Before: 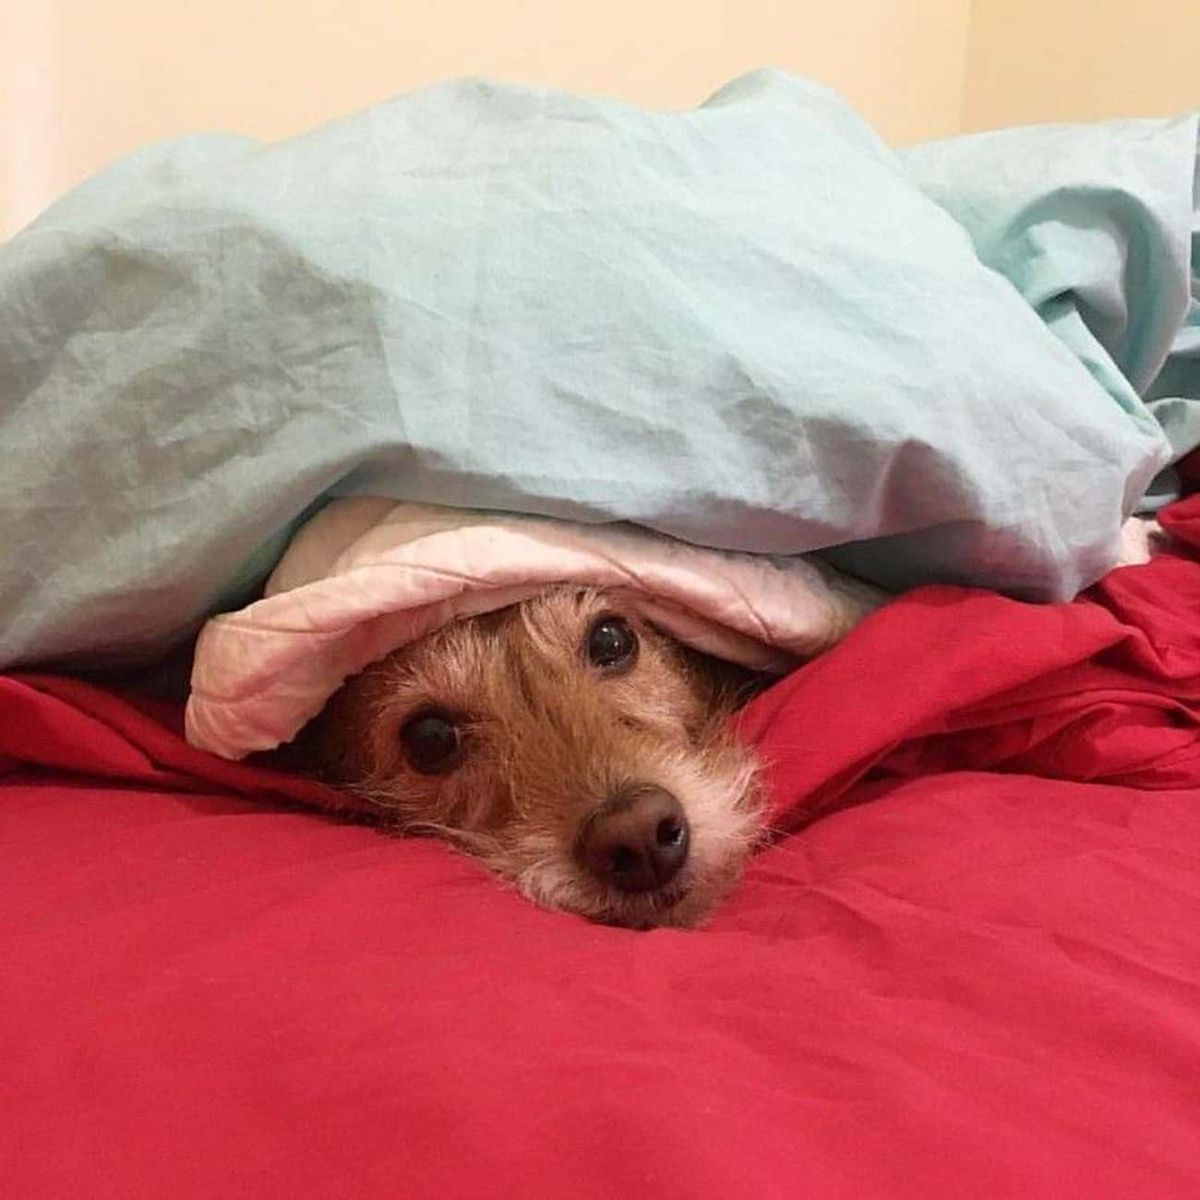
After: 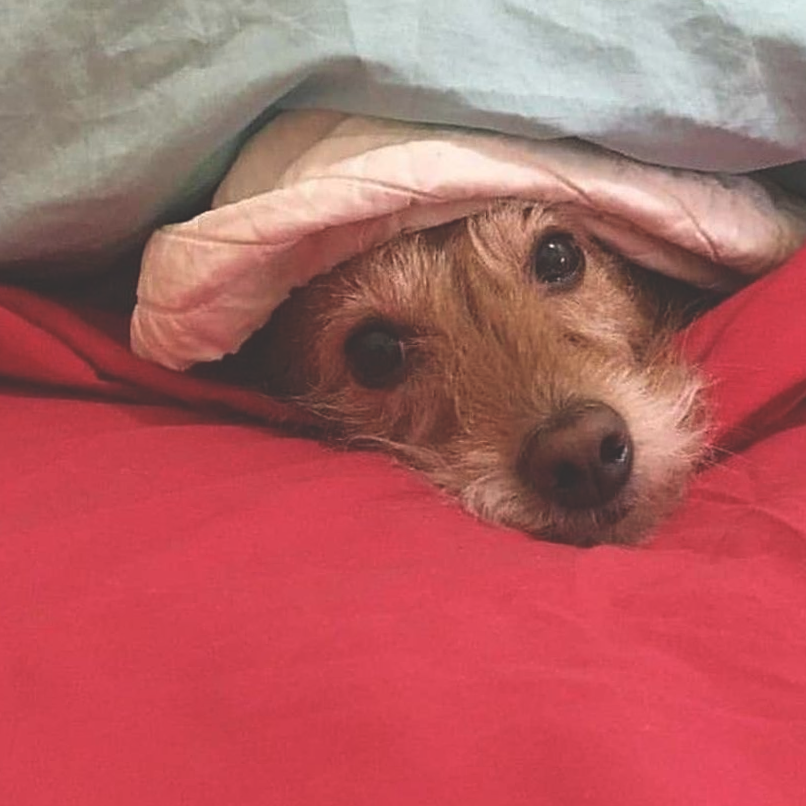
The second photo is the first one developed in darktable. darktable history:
crop and rotate: angle -0.82°, left 3.85%, top 31.828%, right 27.992%
exposure: black level correction -0.03, compensate highlight preservation false
sharpen: amount 0.2
